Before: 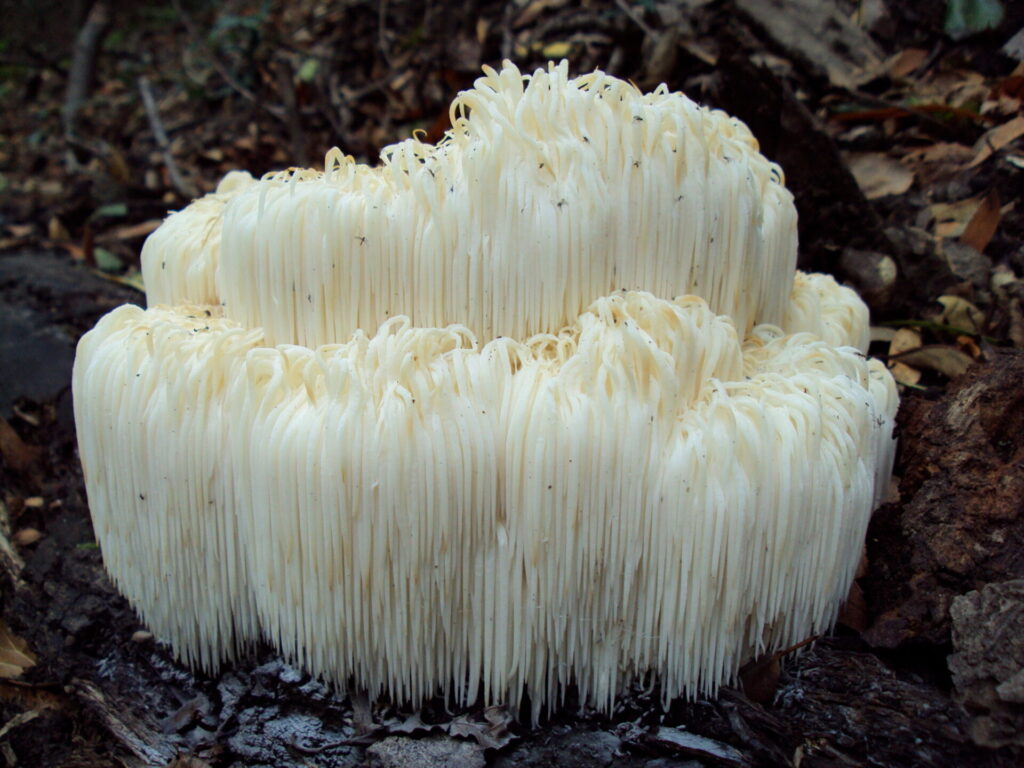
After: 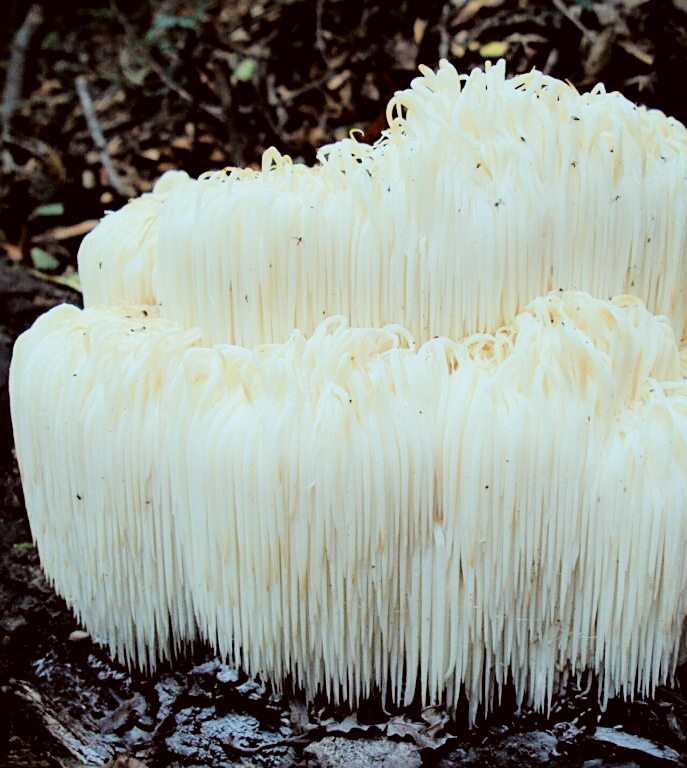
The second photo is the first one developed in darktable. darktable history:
crop and rotate: left 6.207%, right 26.661%
exposure: black level correction 0, exposure 1.097 EV, compensate highlight preservation false
filmic rgb: black relative exposure -4.08 EV, white relative exposure 5.13 EV, threshold -0.324 EV, transition 3.19 EV, structure ↔ texture 99.73%, hardness 2.04, contrast 1.173, enable highlight reconstruction true
tone equalizer: -8 EV -0.552 EV, smoothing diameter 2.05%, edges refinement/feathering 20.01, mask exposure compensation -1.57 EV, filter diffusion 5
sharpen: on, module defaults
color correction: highlights a* -4.88, highlights b* -3.7, shadows a* 4.23, shadows b* 4.5
